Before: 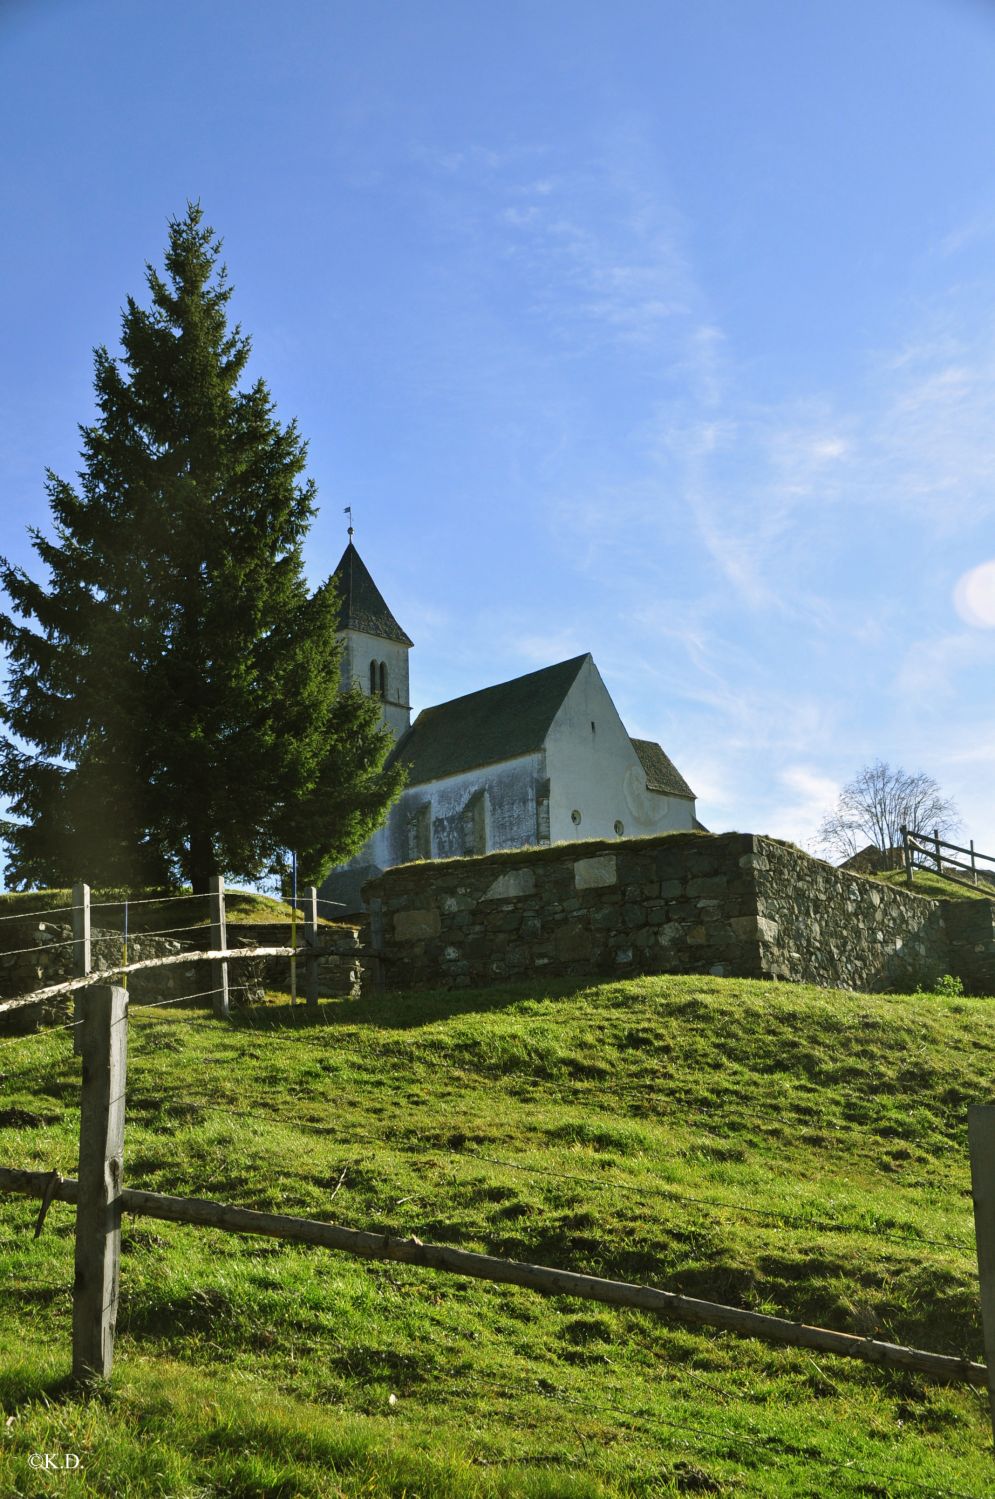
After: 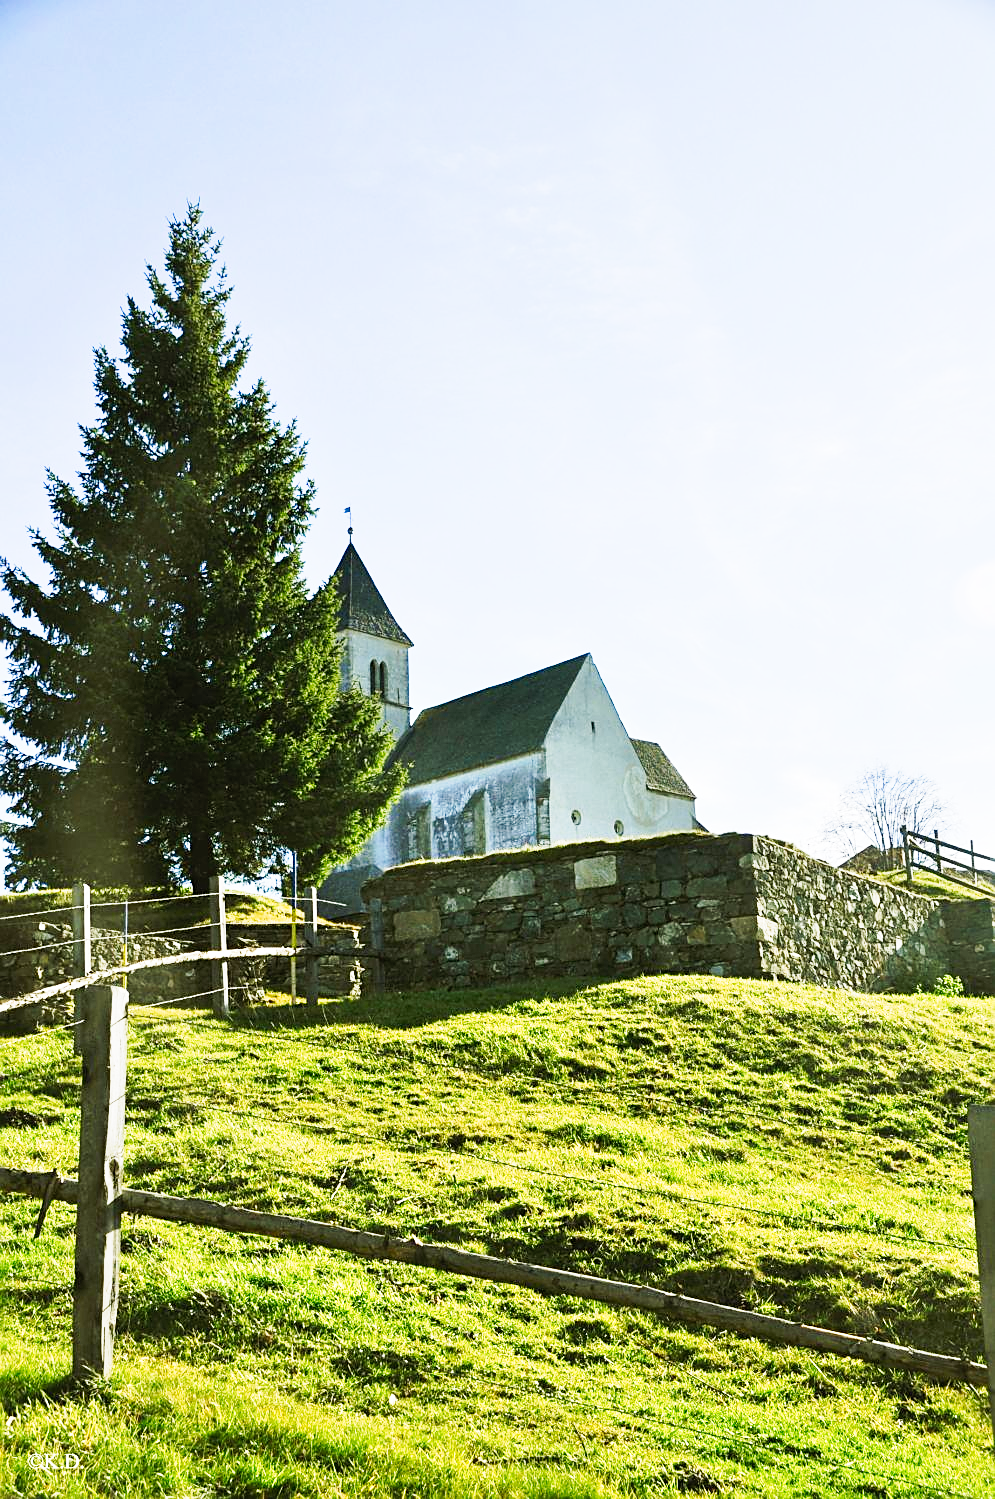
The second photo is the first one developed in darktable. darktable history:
tone curve: curves: ch0 [(0, 0) (0.003, 0.003) (0.011, 0.011) (0.025, 0.026) (0.044, 0.045) (0.069, 0.087) (0.1, 0.141) (0.136, 0.202) (0.177, 0.271) (0.224, 0.357) (0.277, 0.461) (0.335, 0.583) (0.399, 0.685) (0.468, 0.782) (0.543, 0.867) (0.623, 0.927) (0.709, 0.96) (0.801, 0.975) (0.898, 0.987) (1, 1)], preserve colors none
sharpen: on, module defaults
